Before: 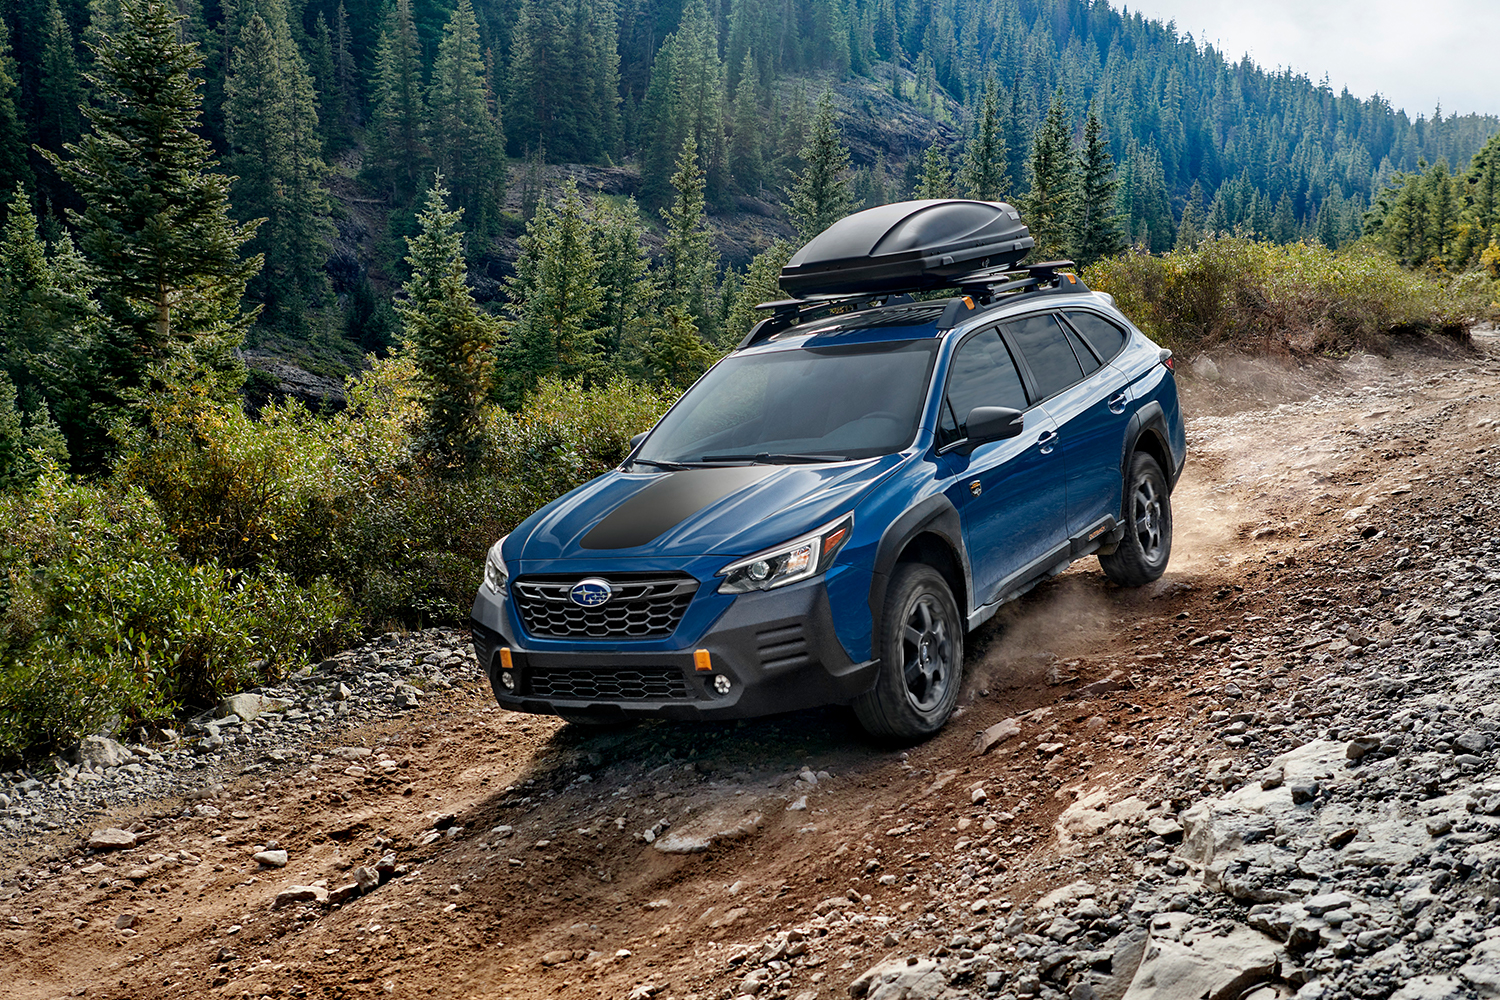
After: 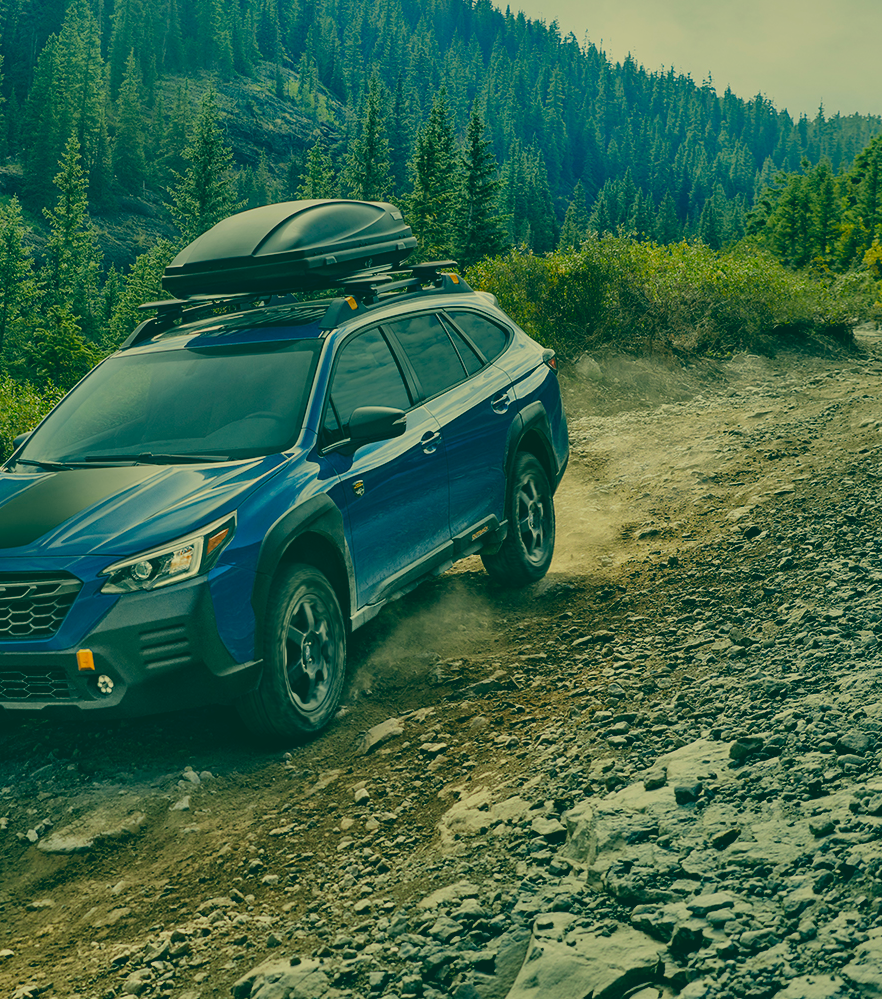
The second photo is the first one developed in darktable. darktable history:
exposure: black level correction -0.017, exposure -1.04 EV, compensate highlight preservation false
shadows and highlights: low approximation 0.01, soften with gaussian
contrast brightness saturation: contrast 0.072, brightness 0.072, saturation 0.18
color correction: highlights a* 2.21, highlights b* 34.7, shadows a* -36.25, shadows b* -5.66
crop: left 41.184%
